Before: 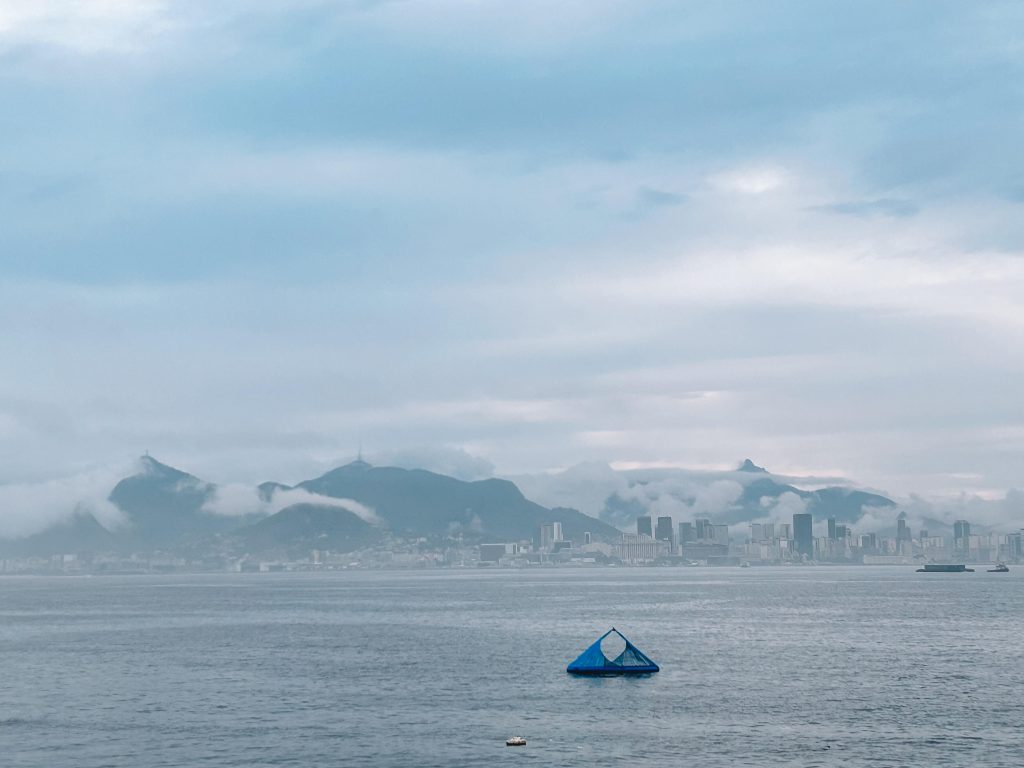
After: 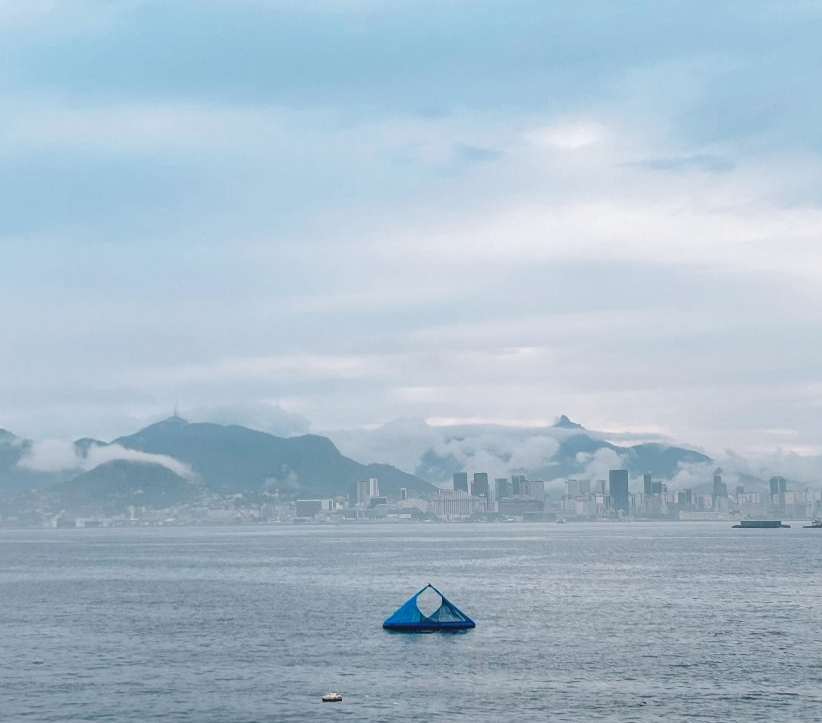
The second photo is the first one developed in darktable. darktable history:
tone curve: curves: ch0 [(0, 0.046) (0.04, 0.074) (0.831, 0.861) (1, 1)]; ch1 [(0, 0) (0.146, 0.159) (0.338, 0.365) (0.417, 0.455) (0.489, 0.486) (0.504, 0.502) (0.529, 0.537) (0.563, 0.567) (1, 1)]; ch2 [(0, 0) (0.307, 0.298) (0.388, 0.375) (0.443, 0.456) (0.485, 0.492) (0.544, 0.525) (1, 1)], preserve colors none
crop and rotate: left 18.034%, top 5.755%, right 1.685%
